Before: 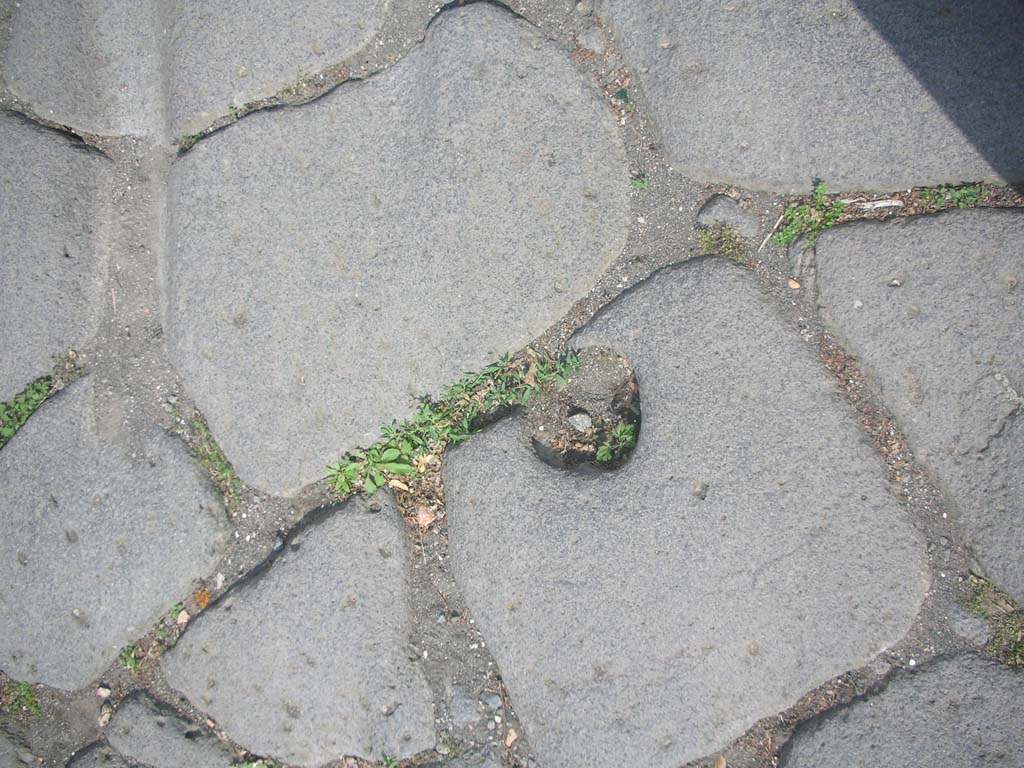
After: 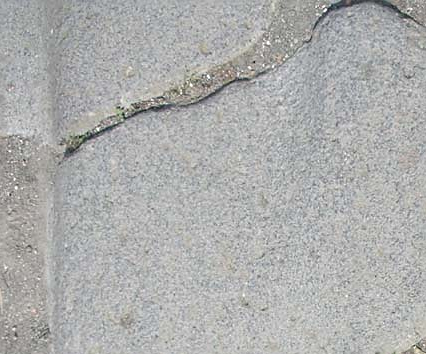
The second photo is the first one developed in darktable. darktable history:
crop and rotate: left 11.122%, top 0.098%, right 47.234%, bottom 53.737%
sharpen: on, module defaults
